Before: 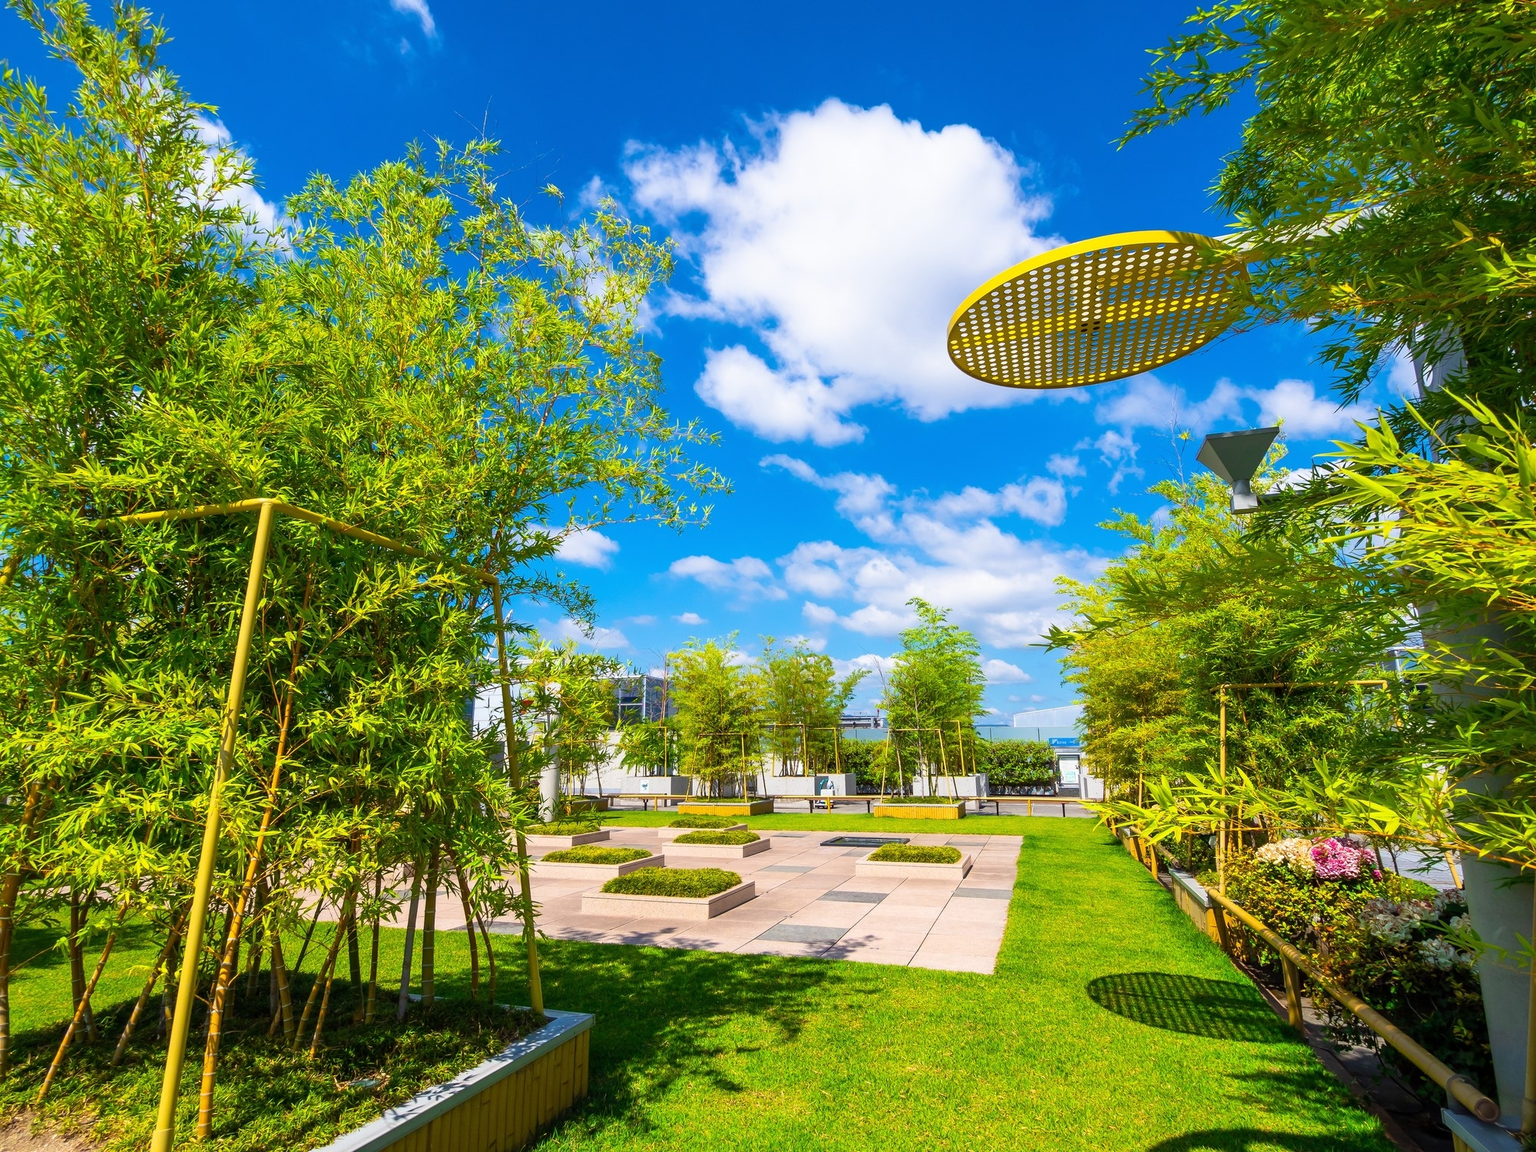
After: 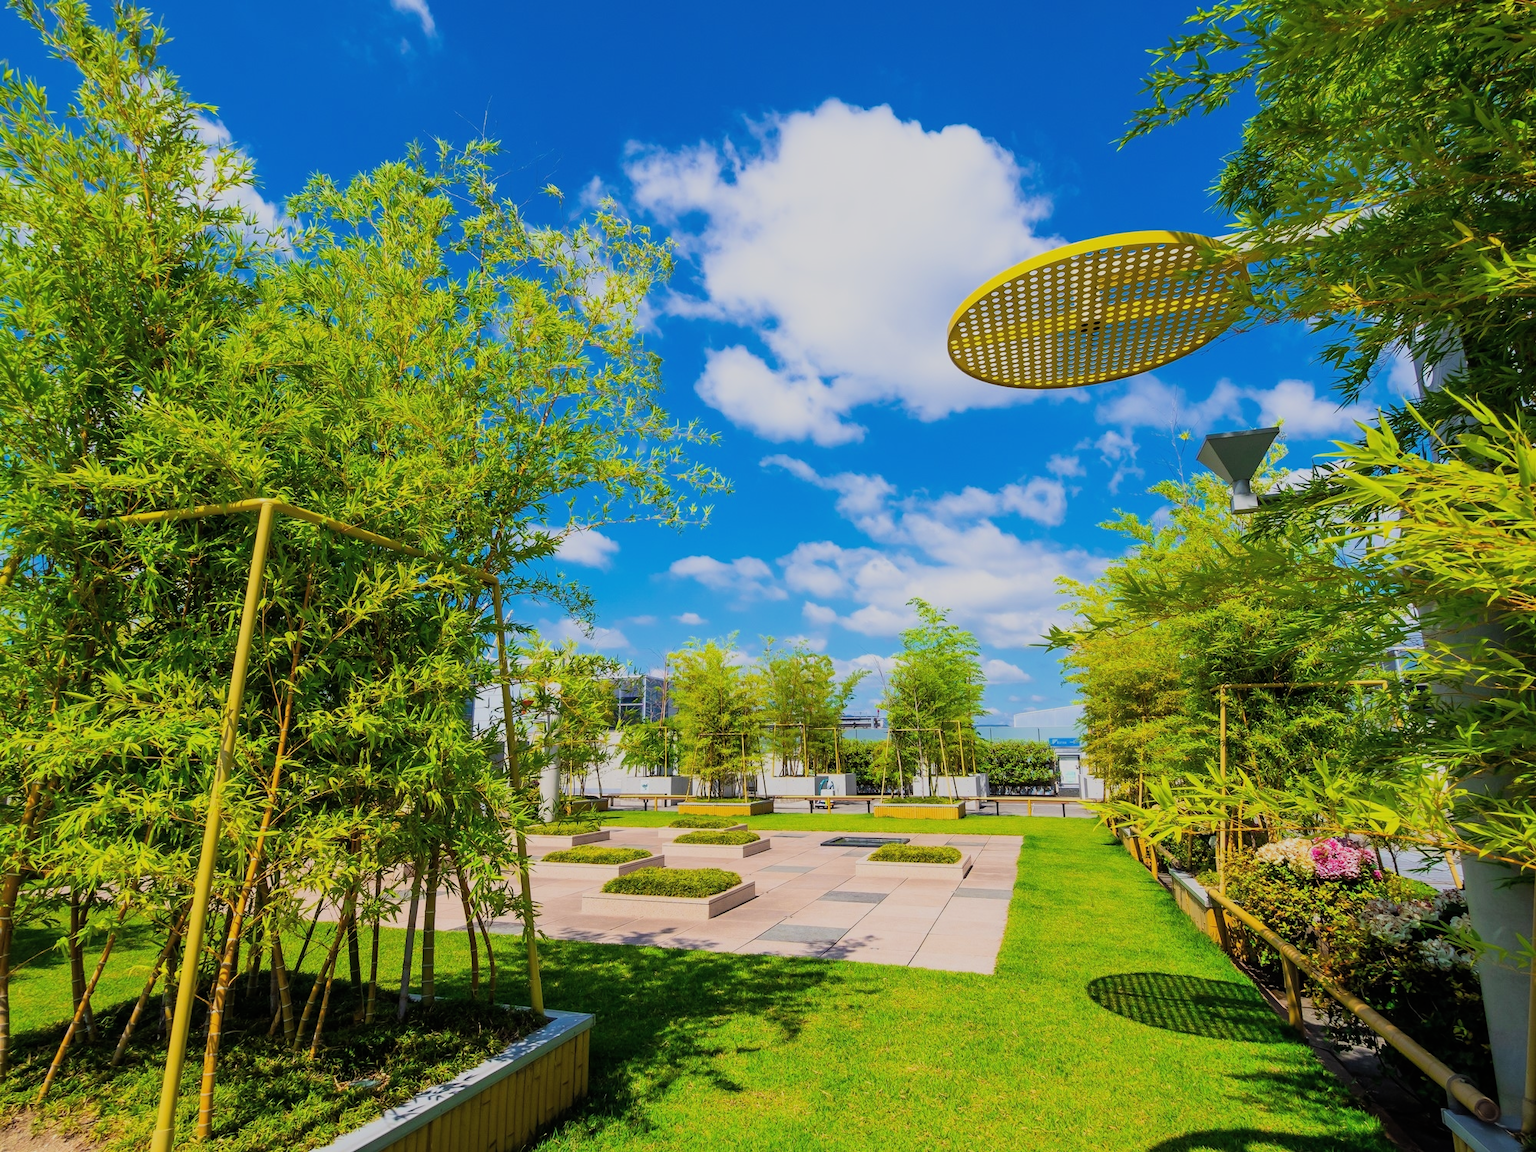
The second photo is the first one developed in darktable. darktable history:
exposure: black level correction -0.003, exposure 0.04 EV, compensate highlight preservation false
filmic rgb: black relative exposure -7.48 EV, white relative exposure 4.83 EV, hardness 3.4, color science v6 (2022)
